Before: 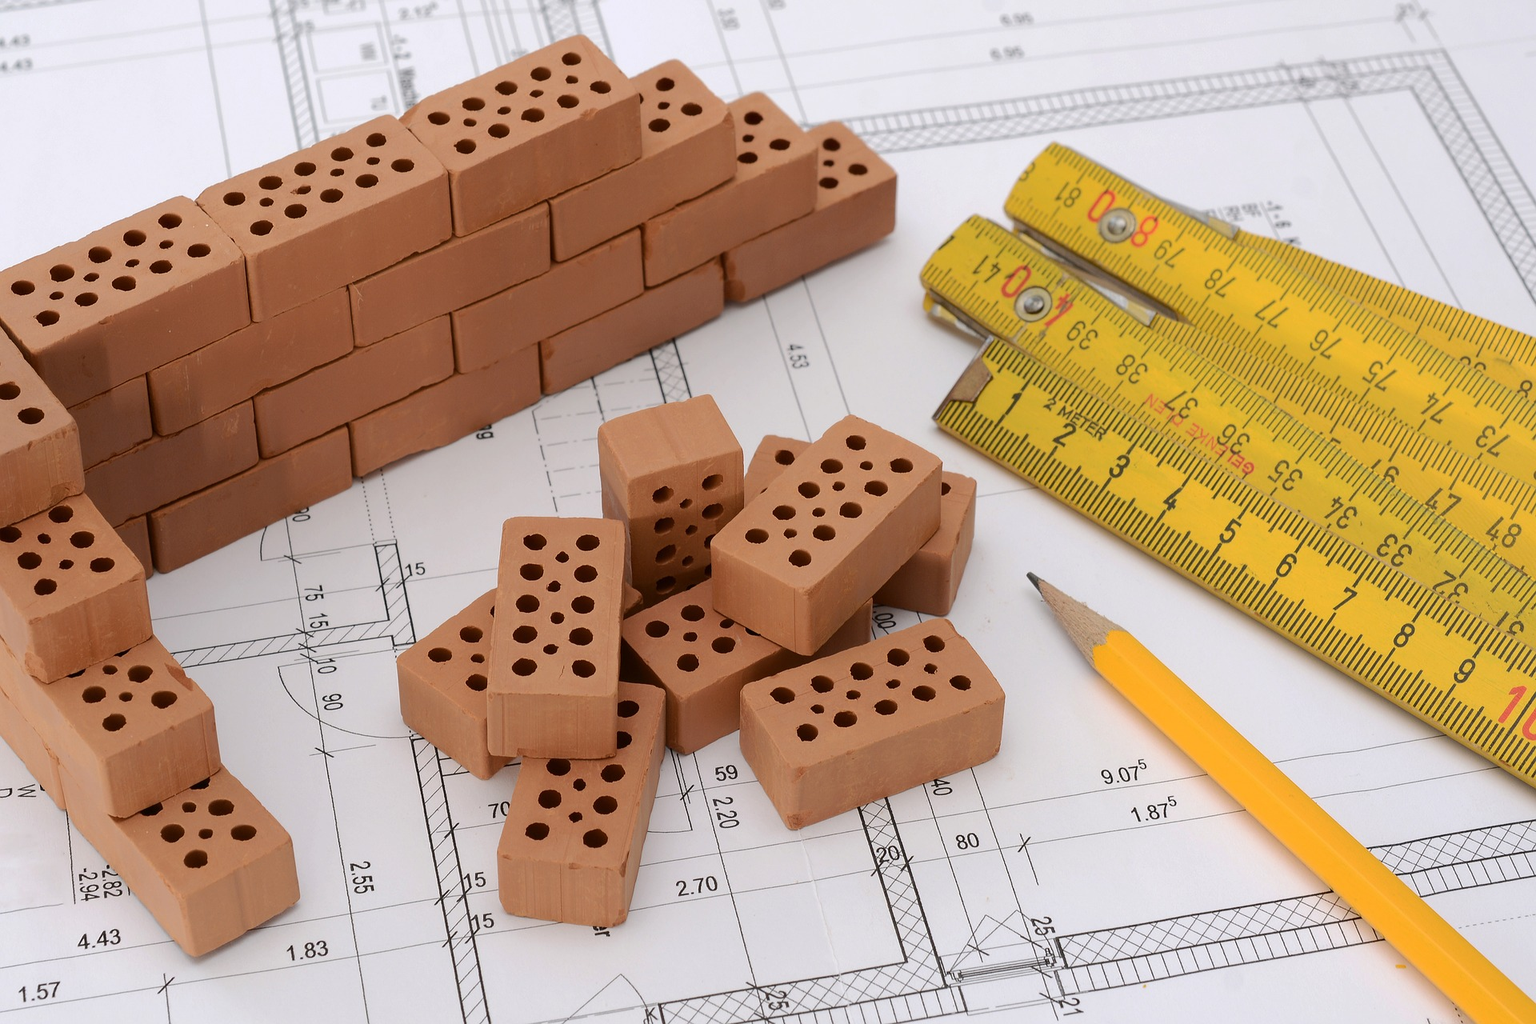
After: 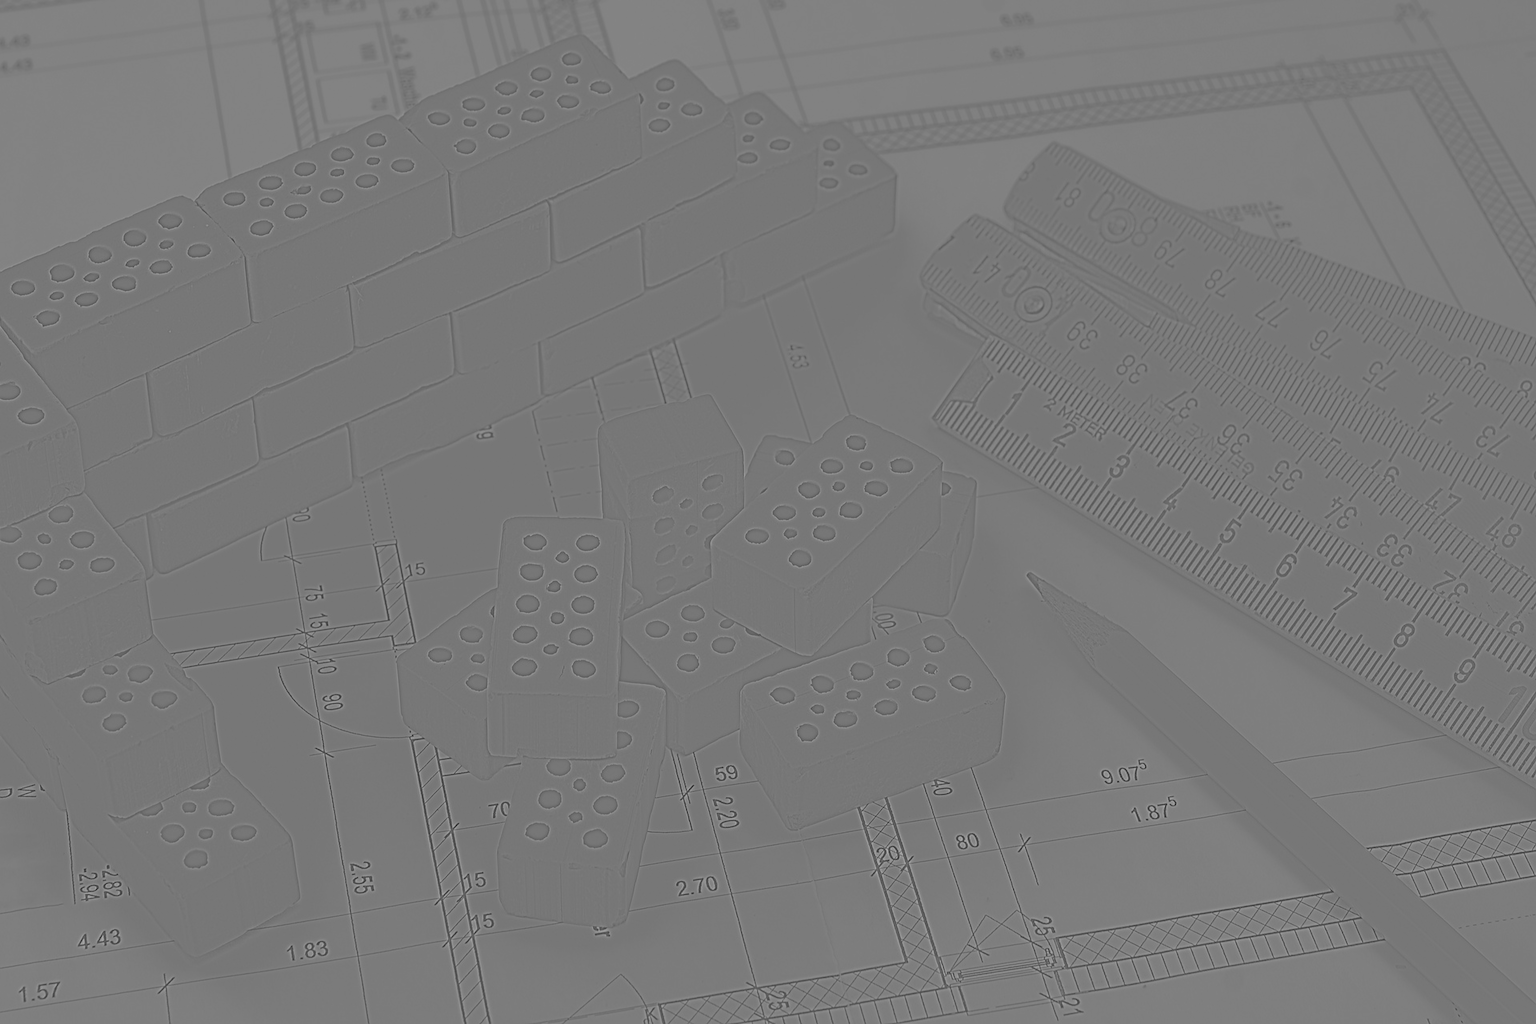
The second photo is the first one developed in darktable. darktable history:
exposure: black level correction 0, exposure 0.7 EV, compensate exposure bias true, compensate highlight preservation false
highpass: sharpness 9.84%, contrast boost 9.94%
shadows and highlights: shadows 49, highlights -41, soften with gaussian
white balance: red 0.988, blue 1.017
